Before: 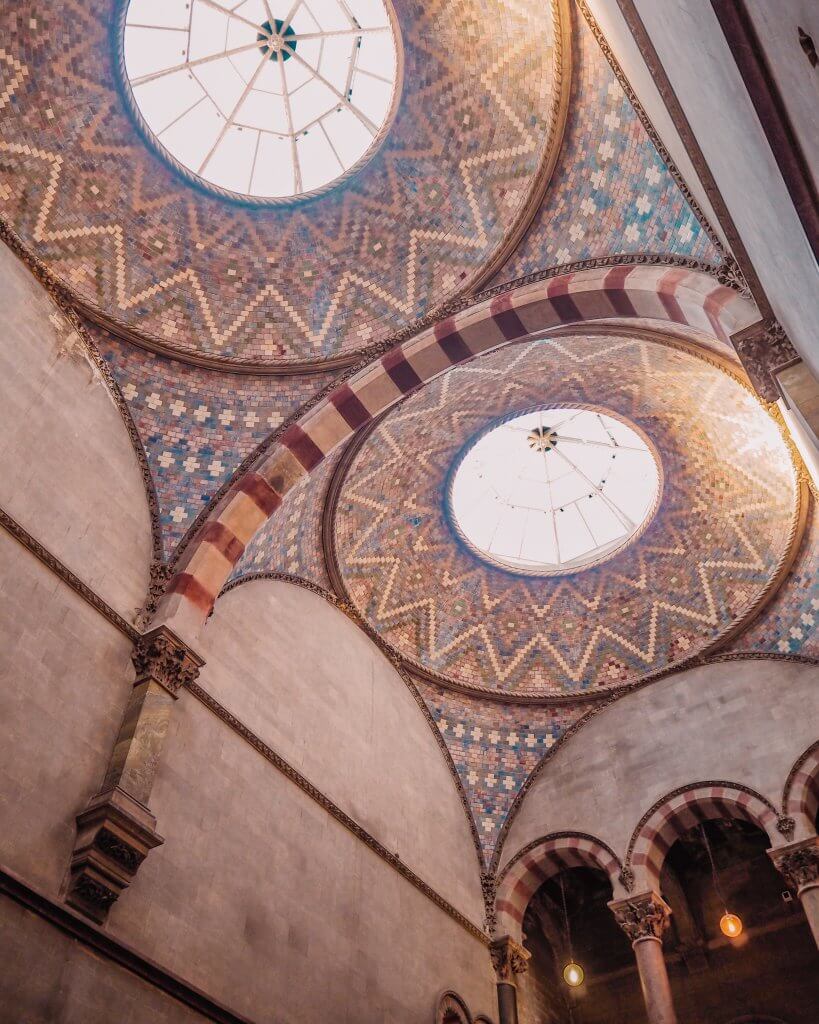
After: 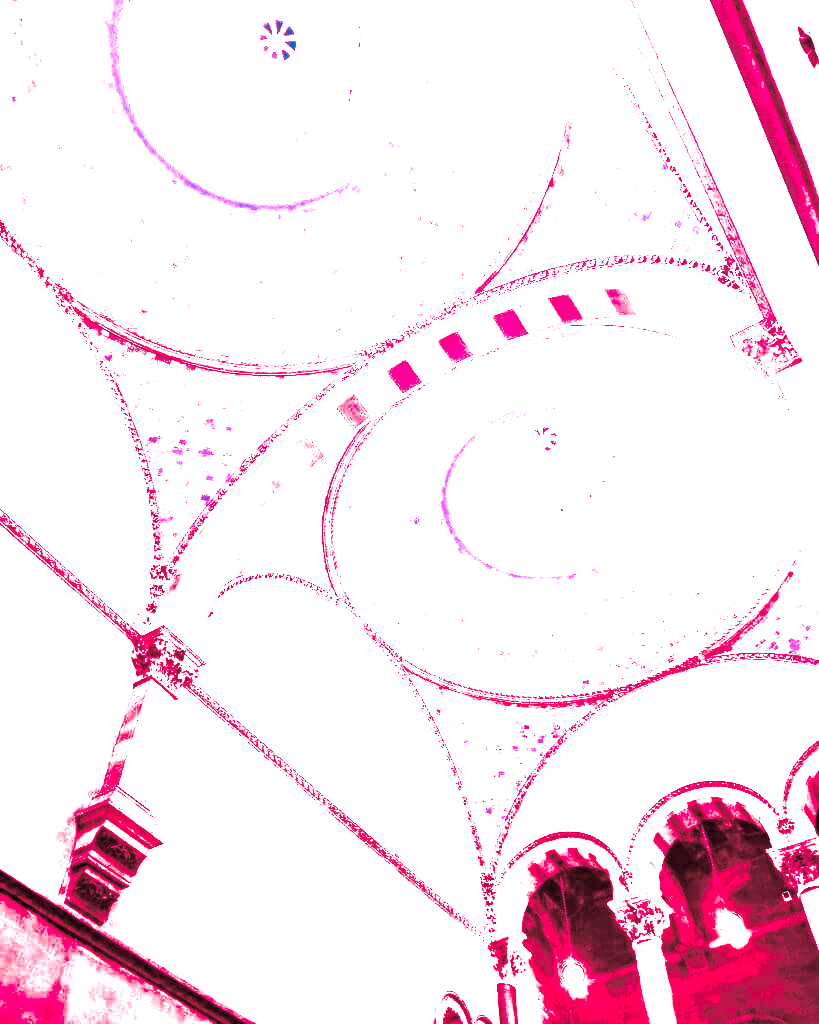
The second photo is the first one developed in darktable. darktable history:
white balance: red 4.26, blue 1.802
color correction: highlights a* 0.207, highlights b* 2.7, shadows a* -0.874, shadows b* -4.78
color zones: curves: ch1 [(0.29, 0.492) (0.373, 0.185) (0.509, 0.481)]; ch2 [(0.25, 0.462) (0.749, 0.457)], mix 40.67%
split-toning: on, module defaults
